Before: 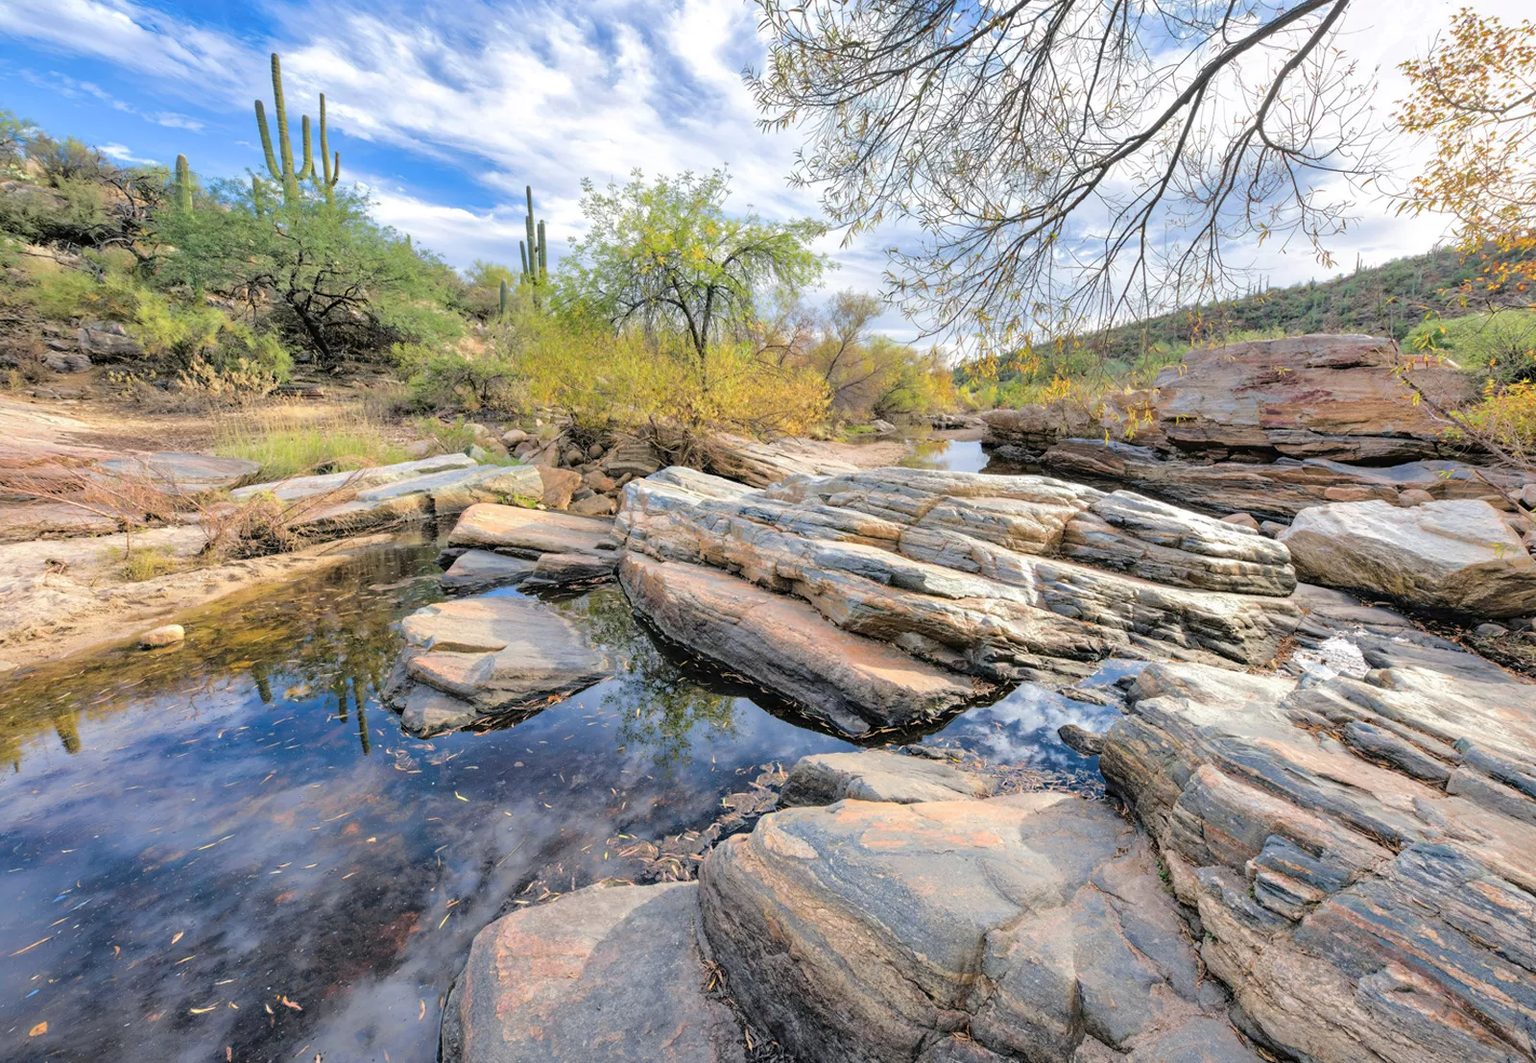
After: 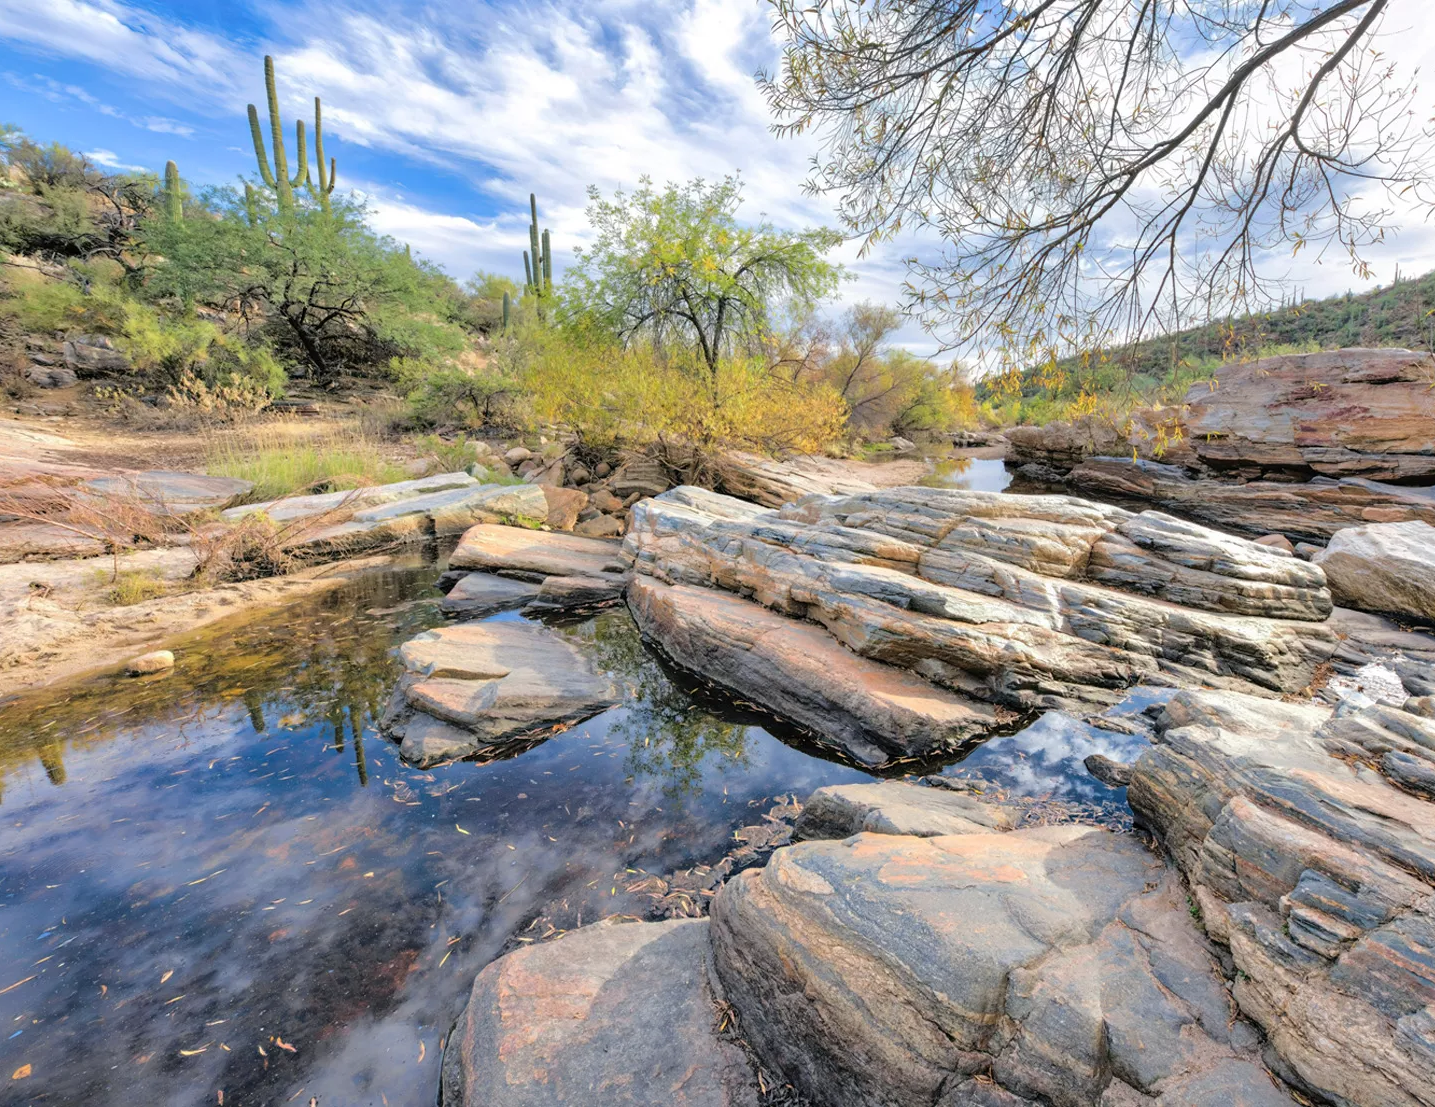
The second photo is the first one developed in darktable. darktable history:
crop and rotate: left 1.158%, right 9.128%
